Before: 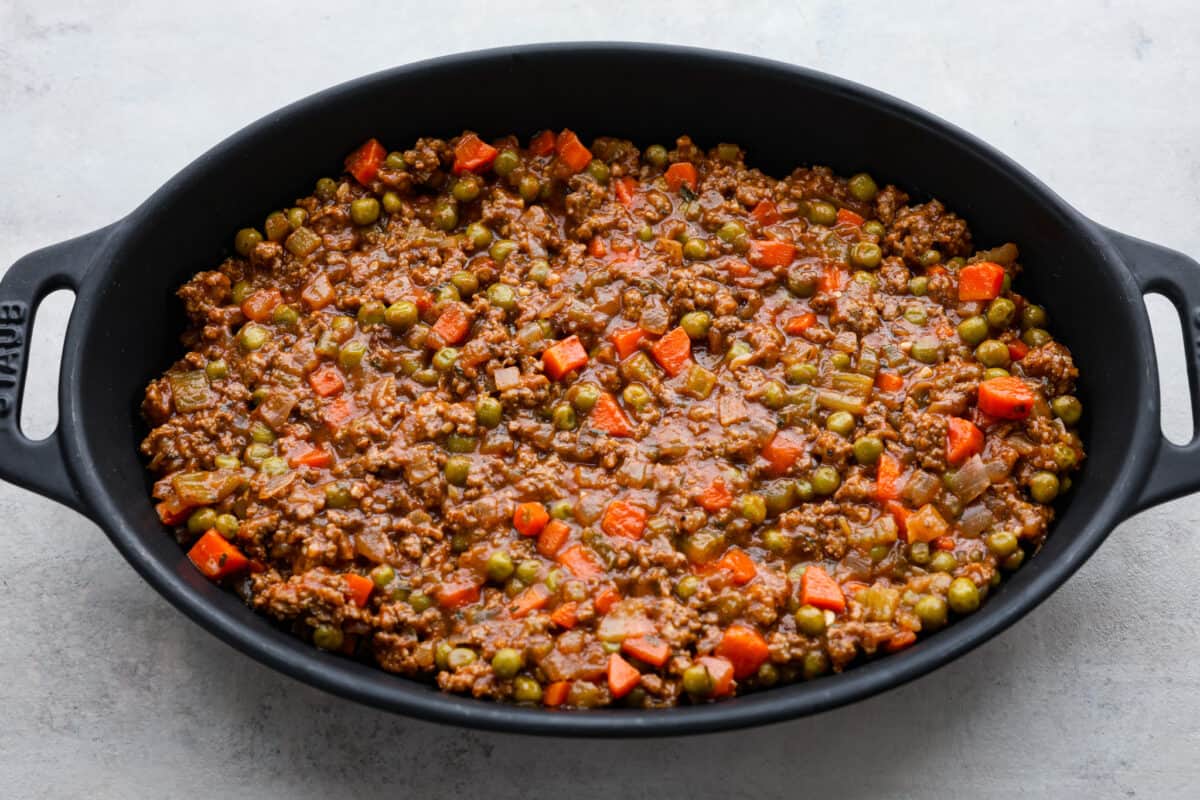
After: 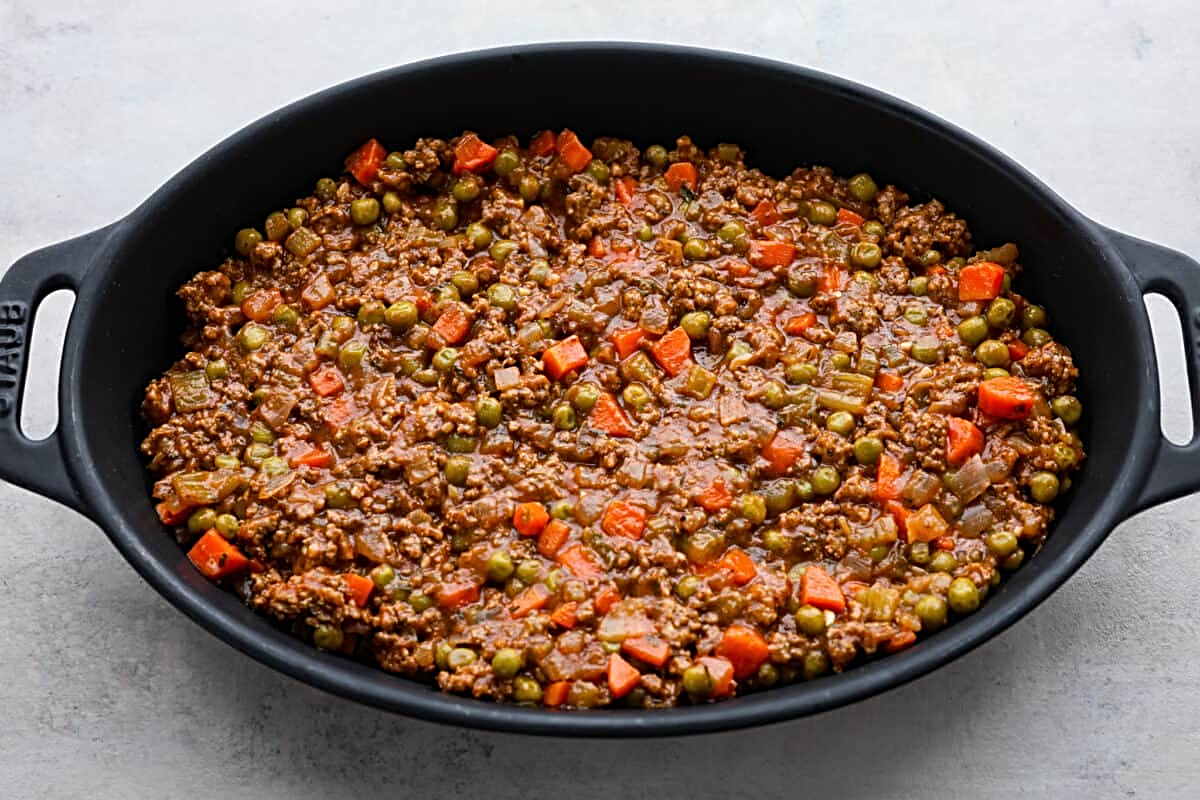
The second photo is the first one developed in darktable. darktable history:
sharpen: radius 2.53, amount 0.618
